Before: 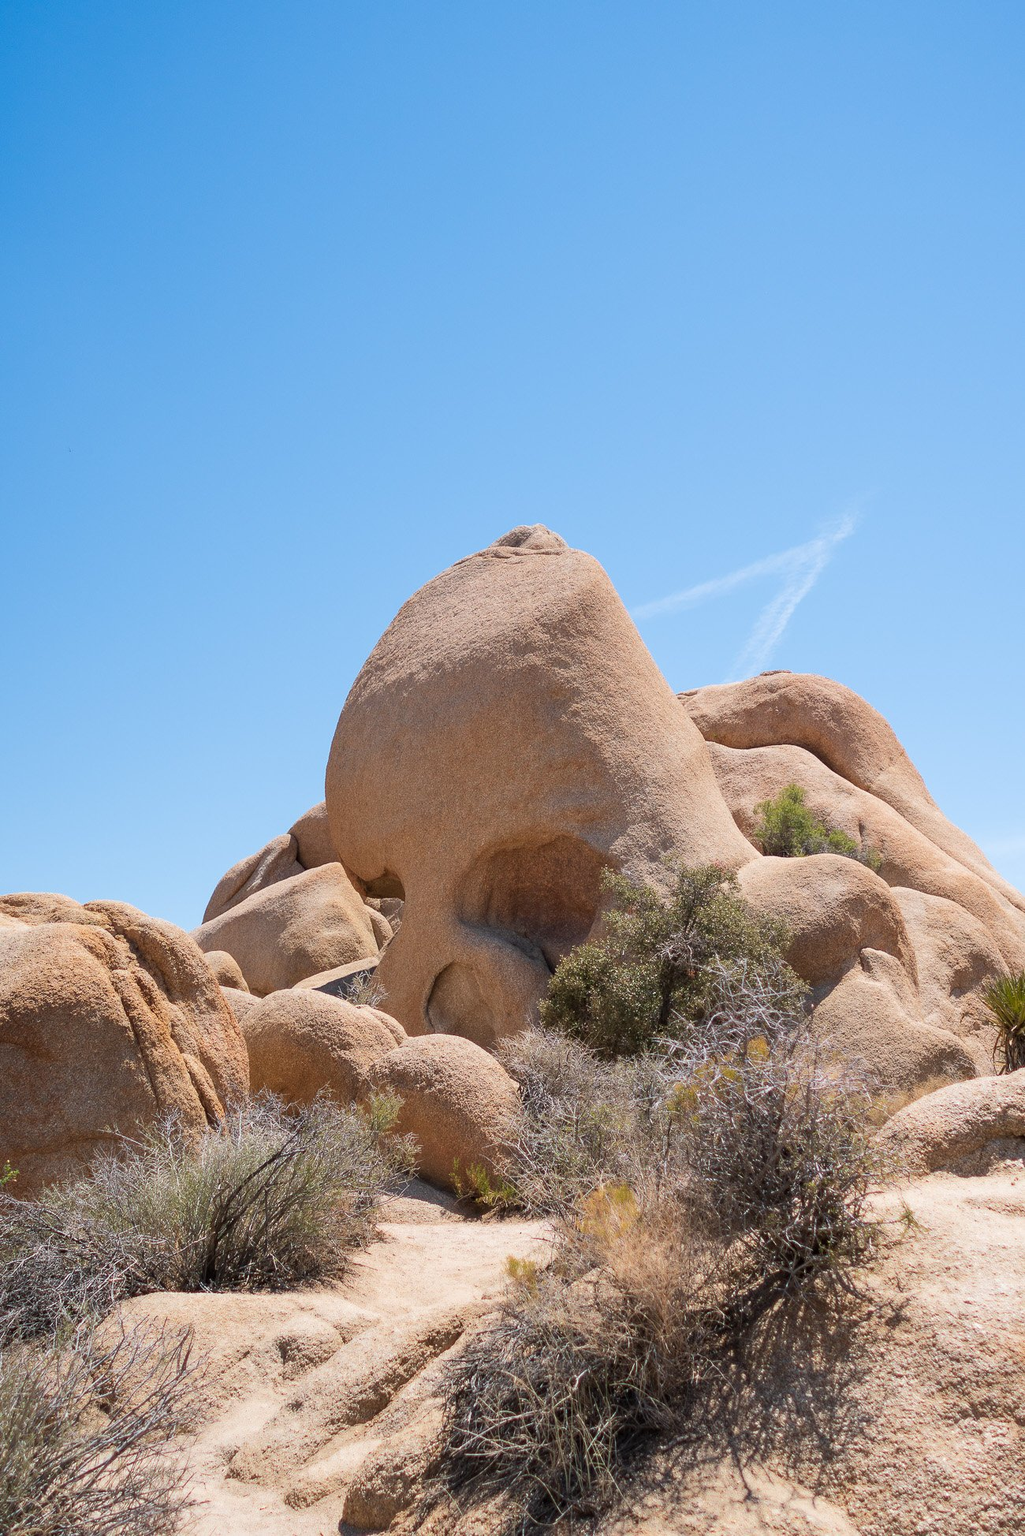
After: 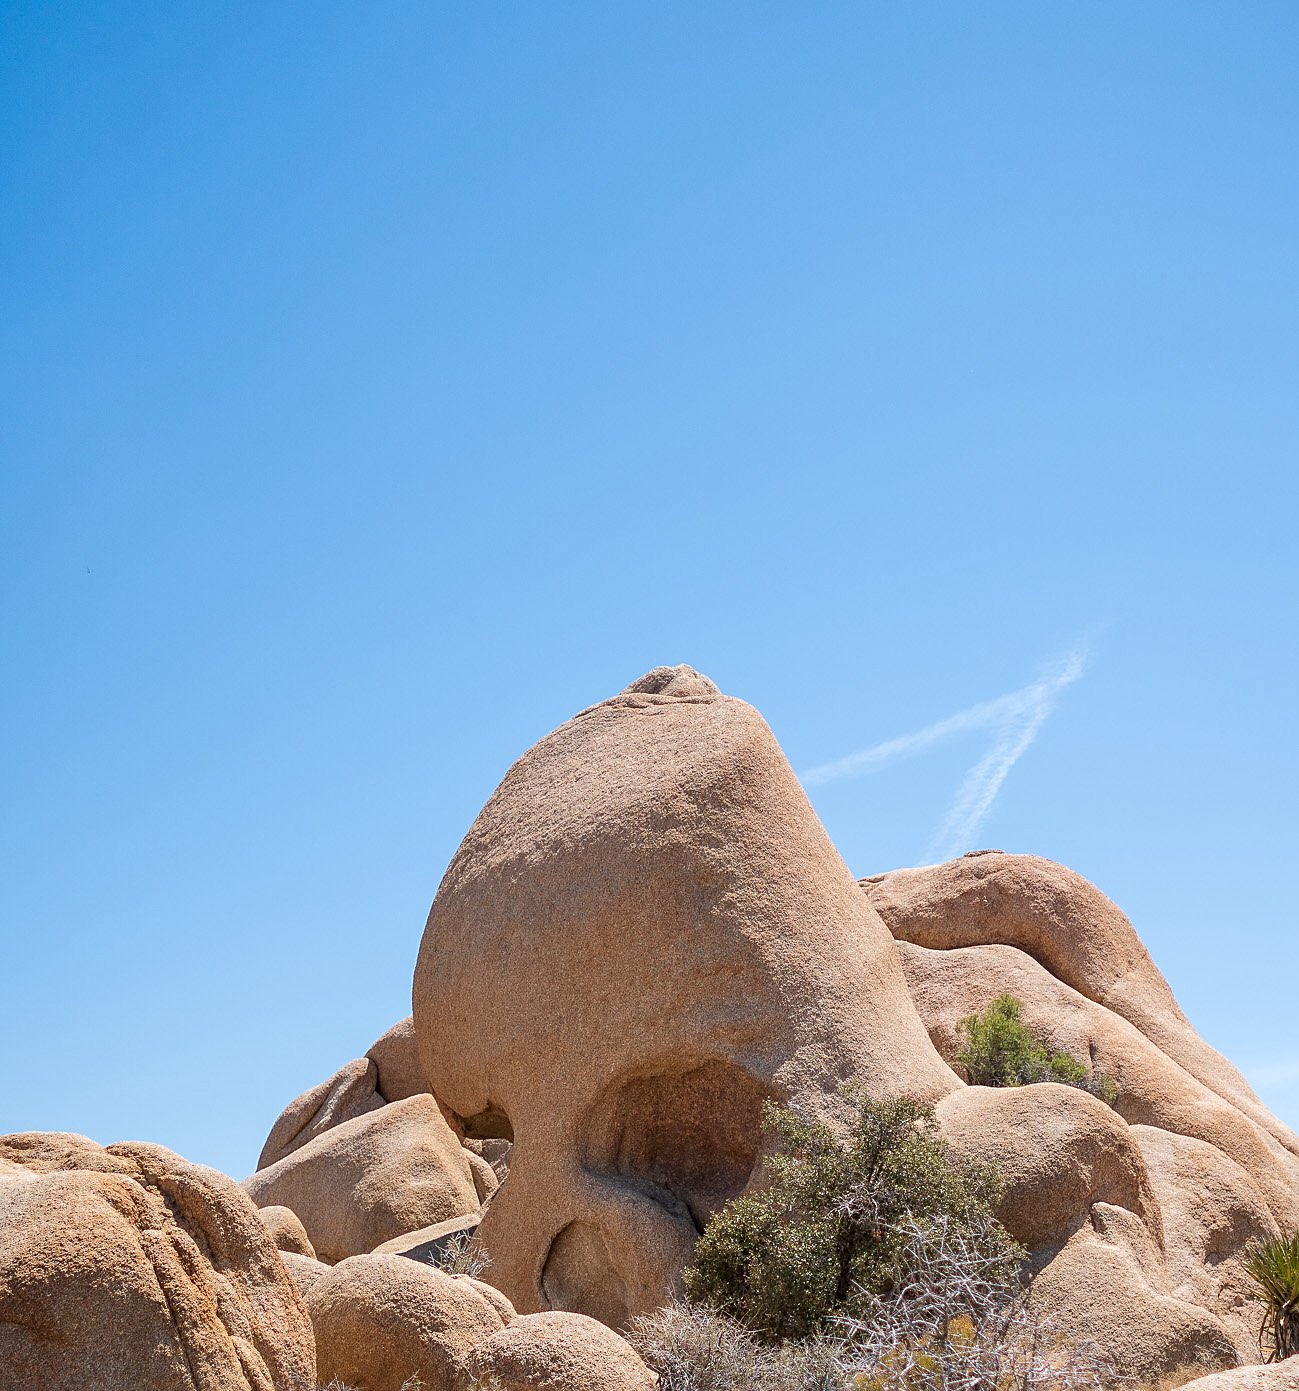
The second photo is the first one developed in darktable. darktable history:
tone equalizer: -8 EV -0.55 EV
local contrast: on, module defaults
crop: bottom 28.576%
white balance: emerald 1
sharpen: on, module defaults
